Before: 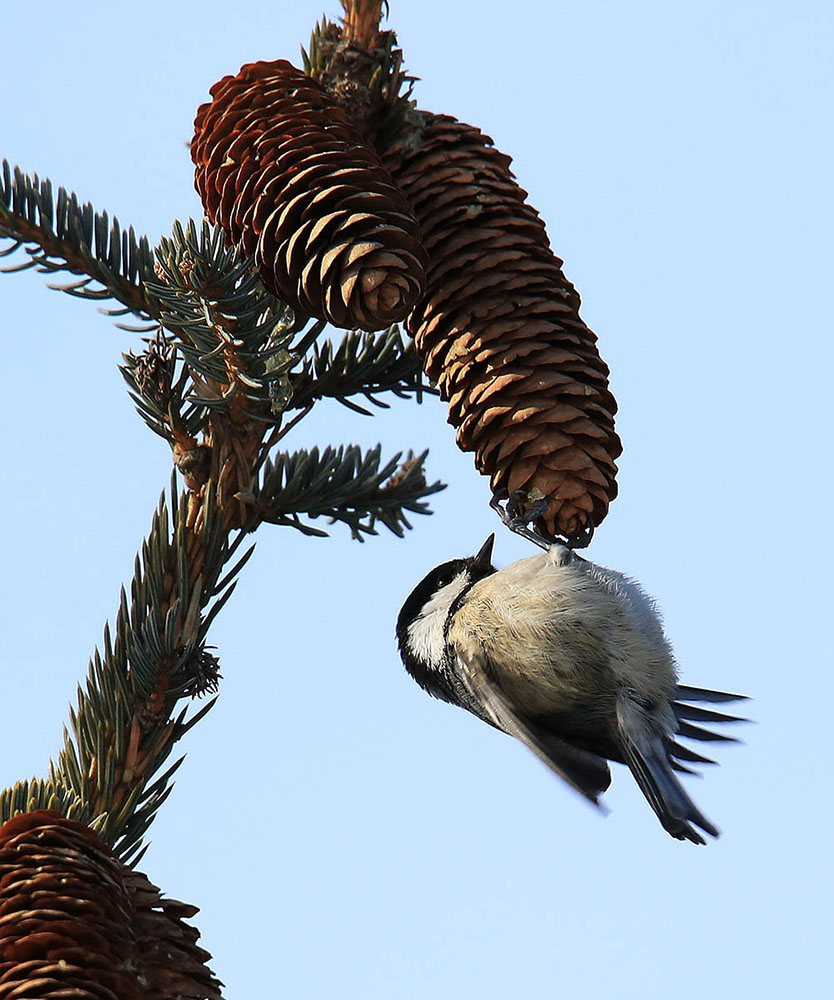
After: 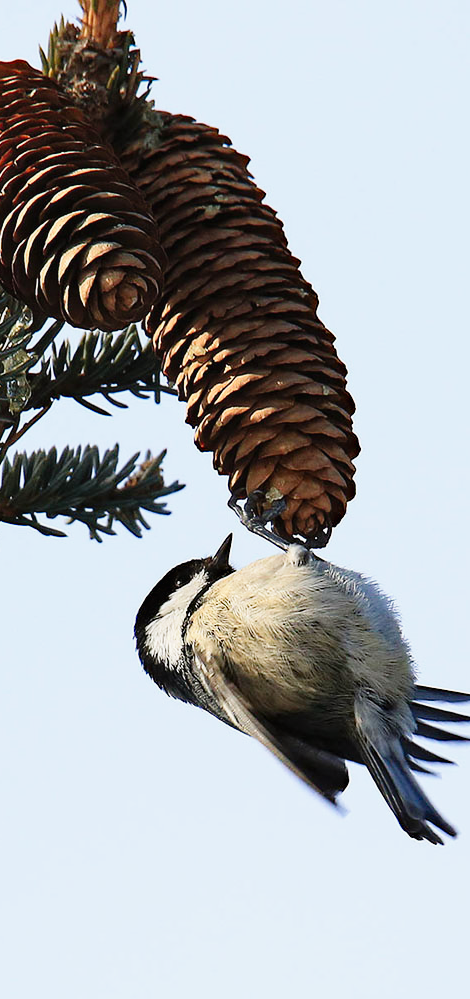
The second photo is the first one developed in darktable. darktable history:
haze removal: strength 0.296, distance 0.25, compatibility mode true, adaptive false
tone equalizer: on, module defaults
tone curve: curves: ch0 [(0, 0.012) (0.093, 0.11) (0.345, 0.425) (0.457, 0.562) (0.628, 0.738) (0.839, 0.909) (0.998, 0.978)]; ch1 [(0, 0) (0.437, 0.408) (0.472, 0.47) (0.502, 0.497) (0.527, 0.523) (0.568, 0.577) (0.62, 0.66) (0.669, 0.748) (0.859, 0.899) (1, 1)]; ch2 [(0, 0) (0.33, 0.301) (0.421, 0.443) (0.473, 0.498) (0.509, 0.502) (0.535, 0.545) (0.549, 0.576) (0.644, 0.703) (1, 1)], preserve colors none
crop: left 31.503%, top 0.008%, right 12.027%
